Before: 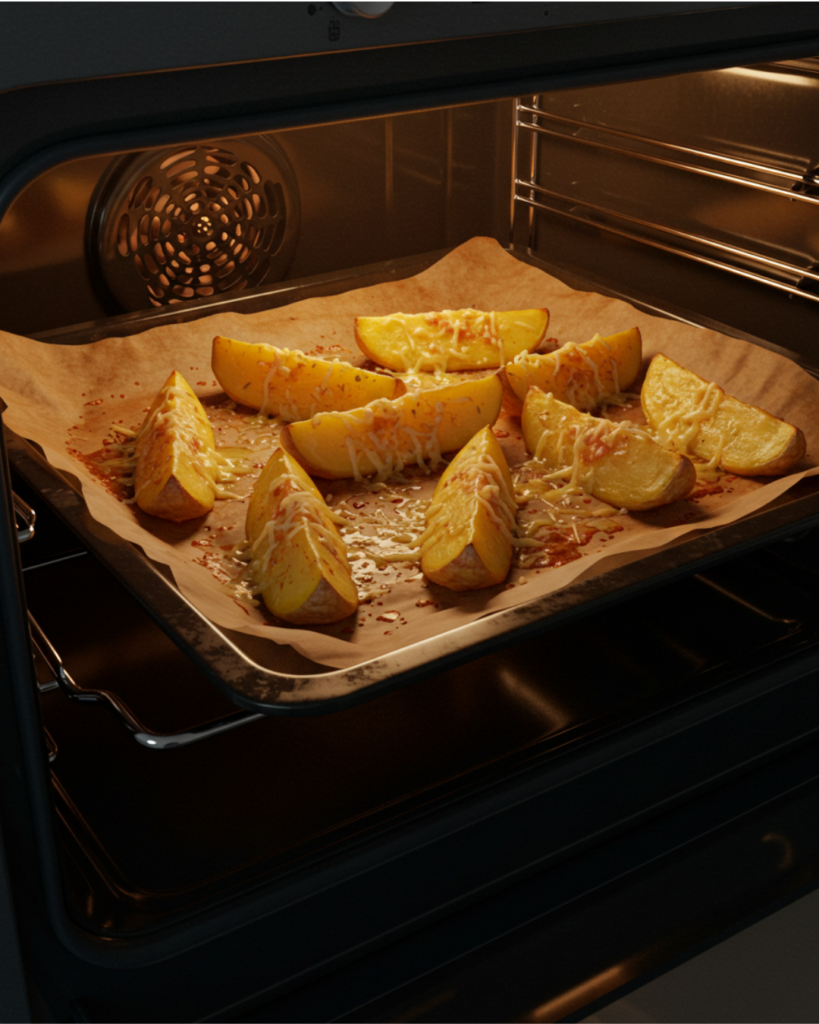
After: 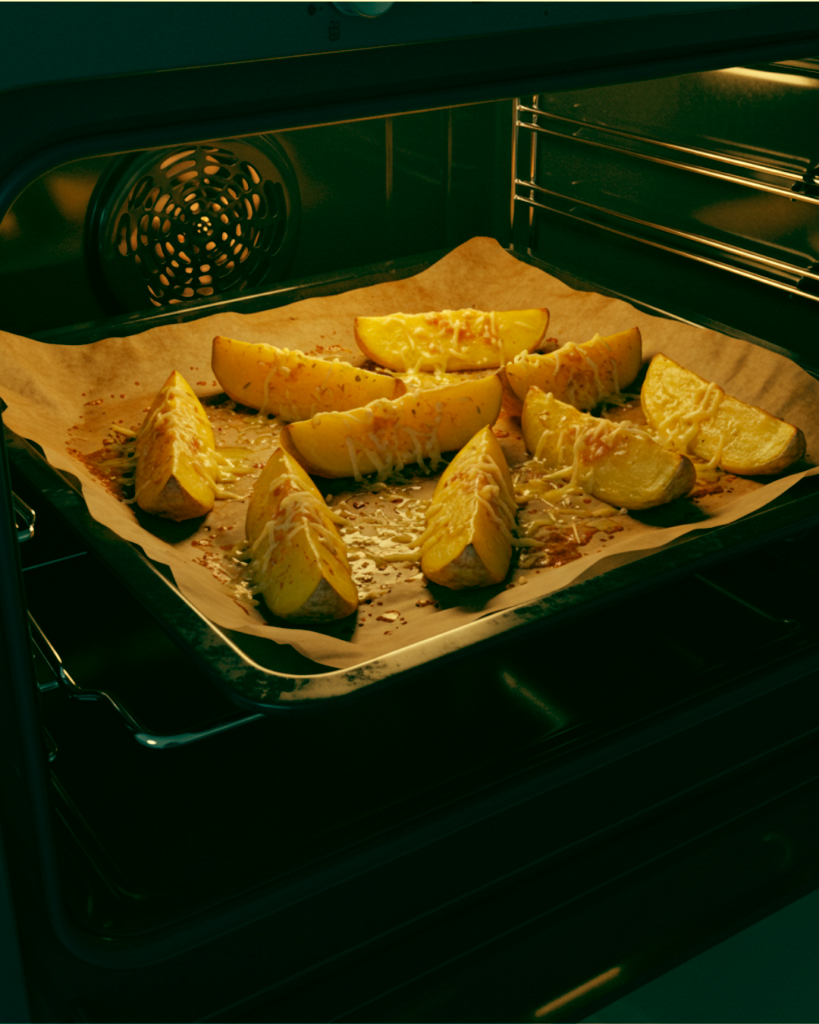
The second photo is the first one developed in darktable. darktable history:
color correction: highlights a* -0.482, highlights b* 9.48, shadows a* -9.48, shadows b* 0.803
color balance: mode lift, gamma, gain (sRGB), lift [1, 0.69, 1, 1], gamma [1, 1.482, 1, 1], gain [1, 1, 1, 0.802]
shadows and highlights: shadows 12, white point adjustment 1.2, soften with gaussian
white balance: red 1.009, blue 1.027
